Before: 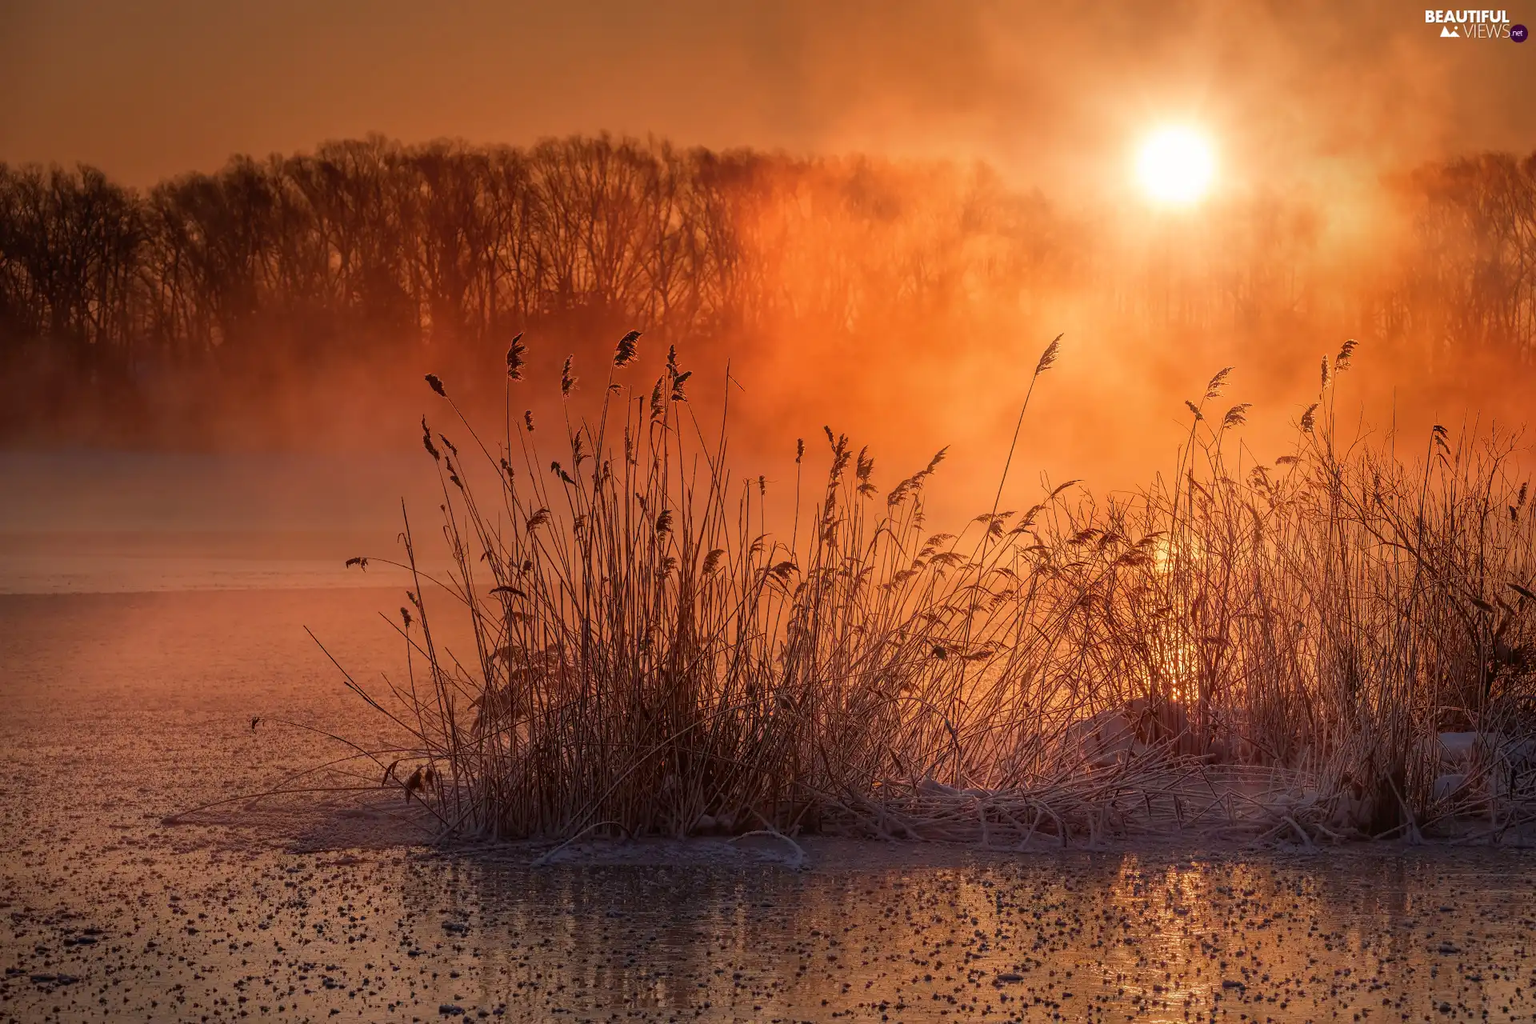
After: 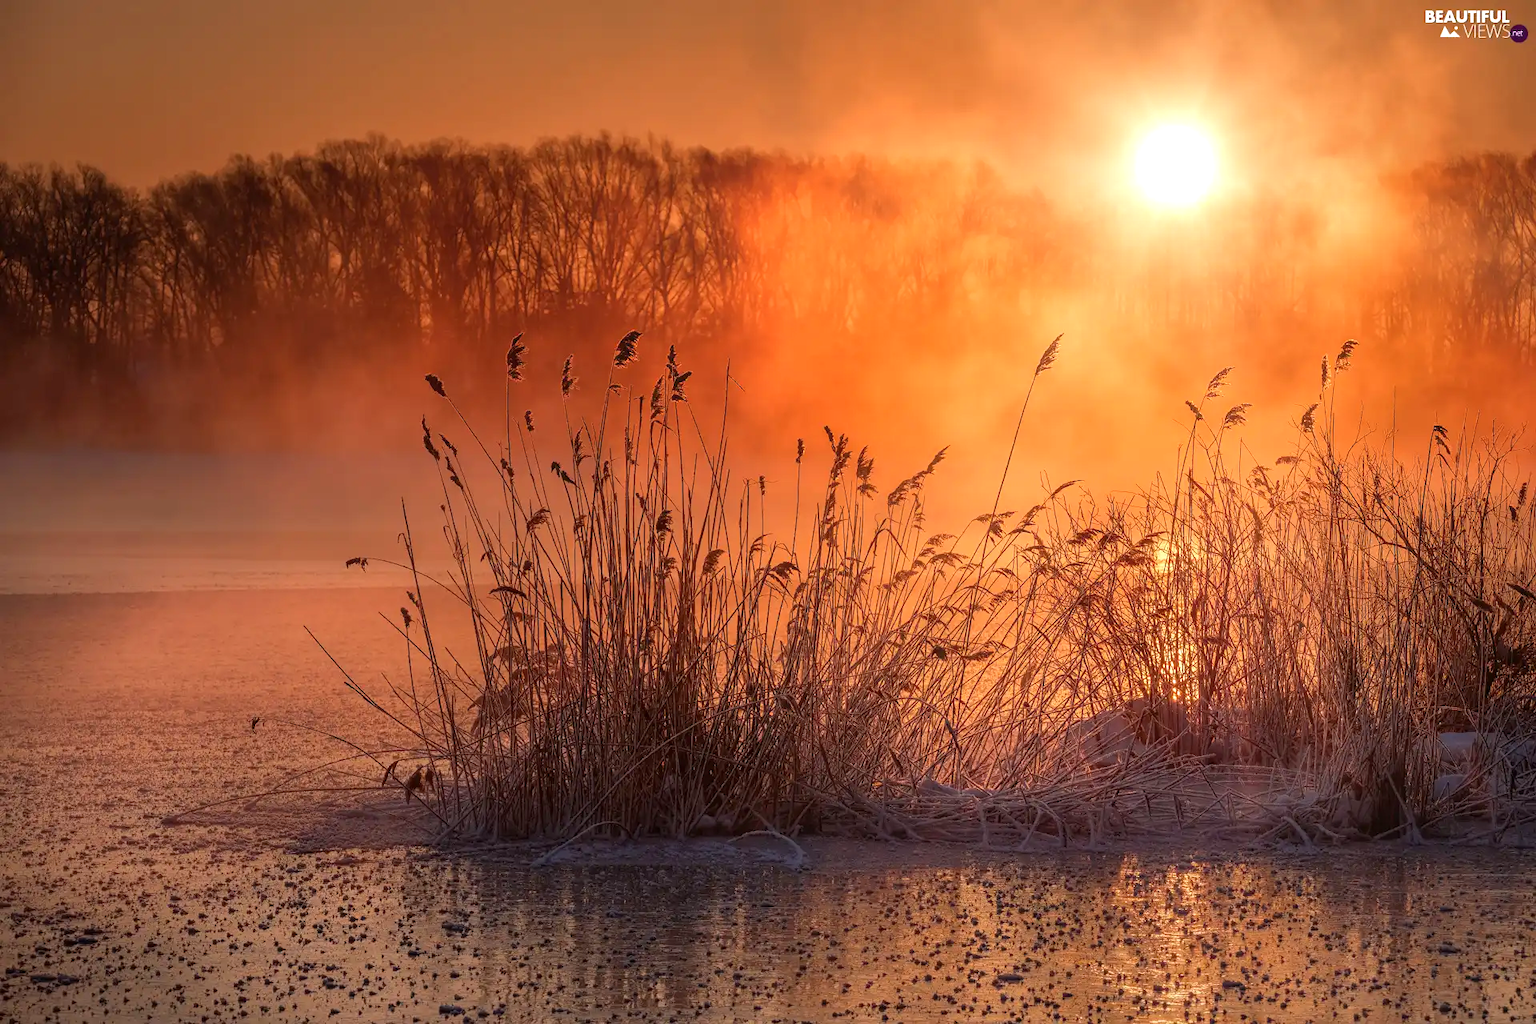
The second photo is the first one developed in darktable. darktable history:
exposure: exposure 0.372 EV, compensate exposure bias true, compensate highlight preservation false
